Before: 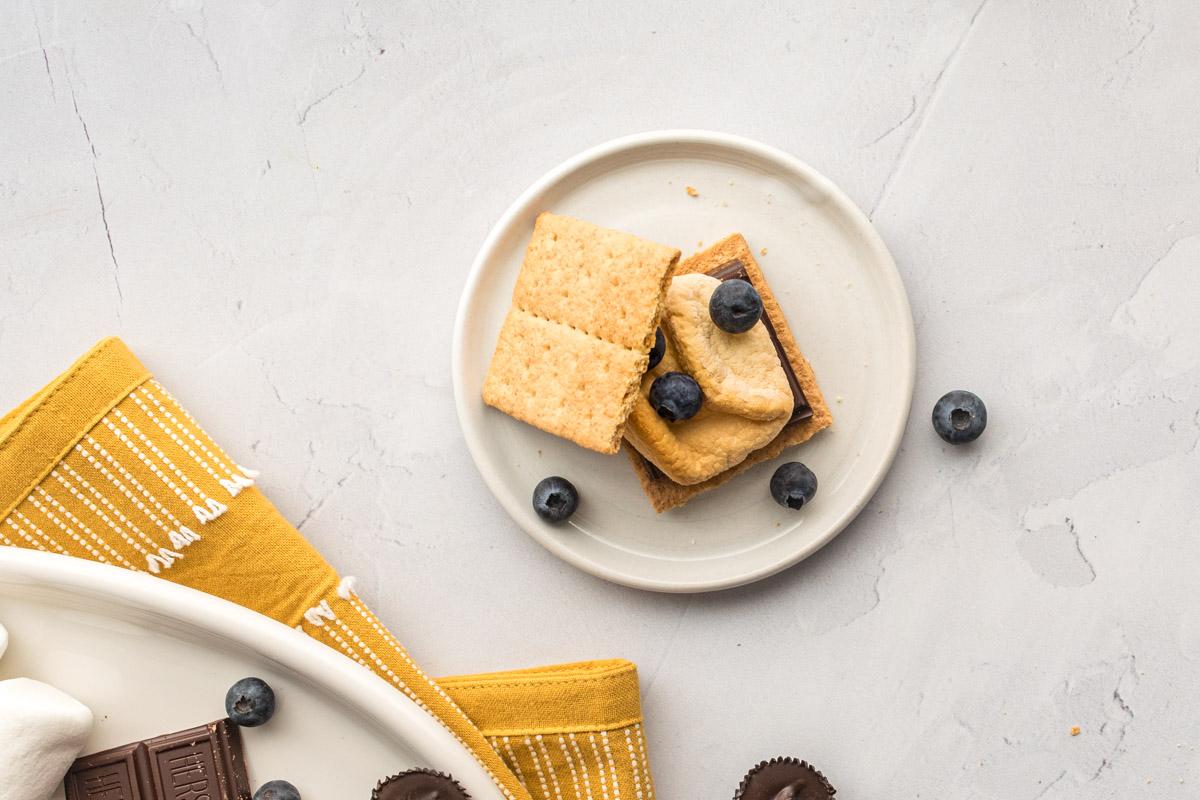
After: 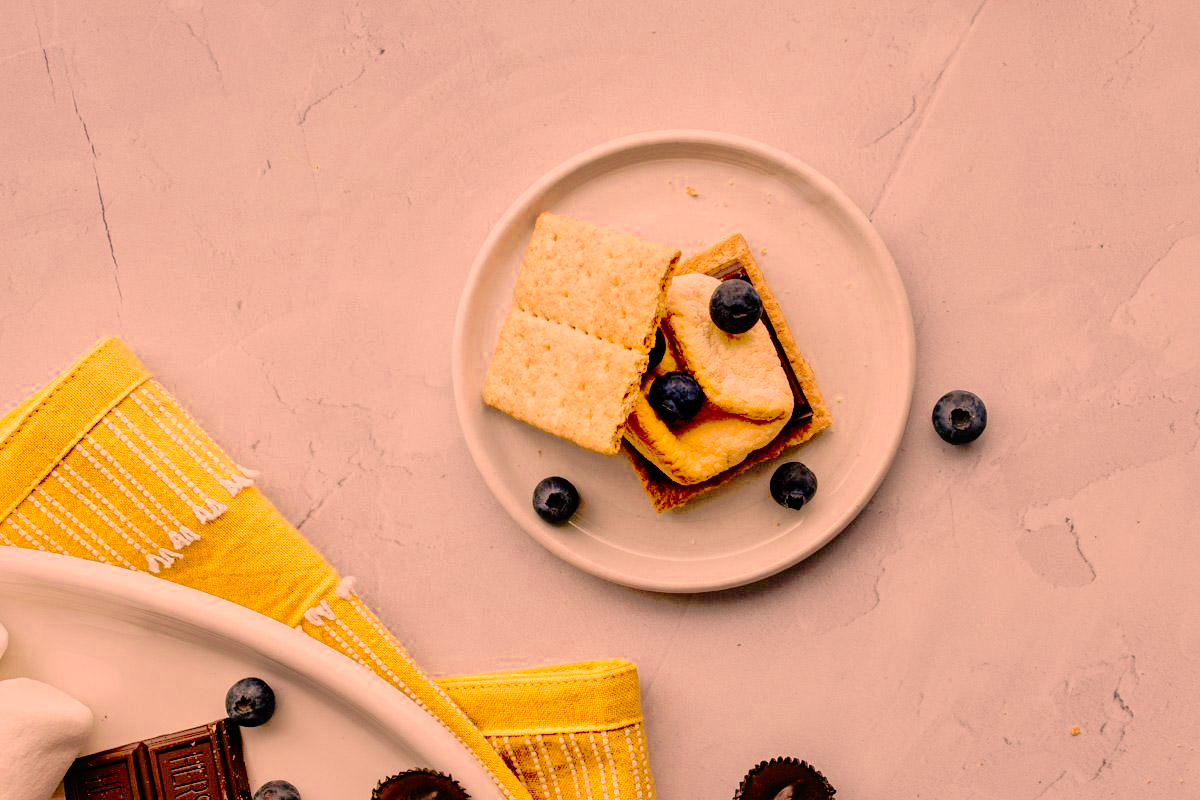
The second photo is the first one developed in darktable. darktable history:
tone curve: curves: ch0 [(0, 0) (0.003, 0.019) (0.011, 0.019) (0.025, 0.023) (0.044, 0.032) (0.069, 0.046) (0.1, 0.073) (0.136, 0.129) (0.177, 0.207) (0.224, 0.295) (0.277, 0.394) (0.335, 0.48) (0.399, 0.524) (0.468, 0.575) (0.543, 0.628) (0.623, 0.684) (0.709, 0.739) (0.801, 0.808) (0.898, 0.9) (1, 1)], preserve colors none
filmic rgb: black relative exposure -8.2 EV, white relative exposure 2.2 EV, threshold 3 EV, hardness 7.11, latitude 75%, contrast 1.325, highlights saturation mix -2%, shadows ↔ highlights balance 30%, preserve chrominance no, color science v5 (2021), contrast in shadows safe, contrast in highlights safe, enable highlight reconstruction true
color correction: highlights a* 21.16, highlights b* 19.61
local contrast: mode bilateral grid, contrast 20, coarseness 50, detail 150%, midtone range 0.2
exposure: black level correction 0, exposure -0.766 EV, compensate highlight preservation false
color zones: curves: ch0 [(0.004, 0.305) (0.261, 0.623) (0.389, 0.399) (0.708, 0.571) (0.947, 0.34)]; ch1 [(0.025, 0.645) (0.229, 0.584) (0.326, 0.551) (0.484, 0.262) (0.757, 0.643)]
